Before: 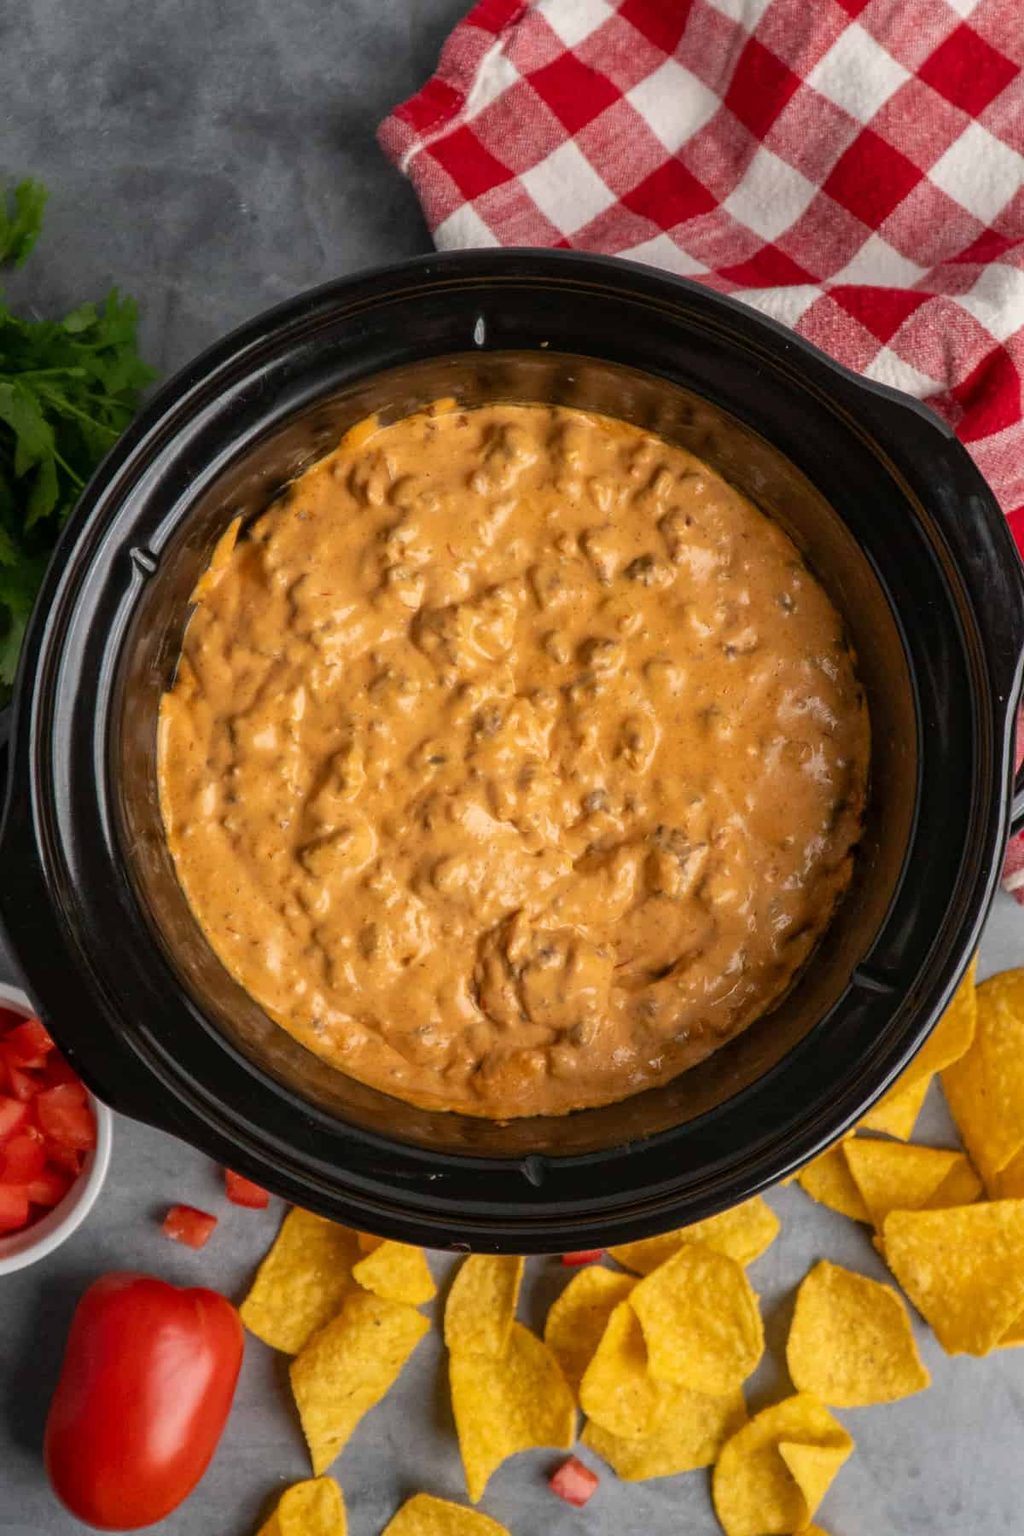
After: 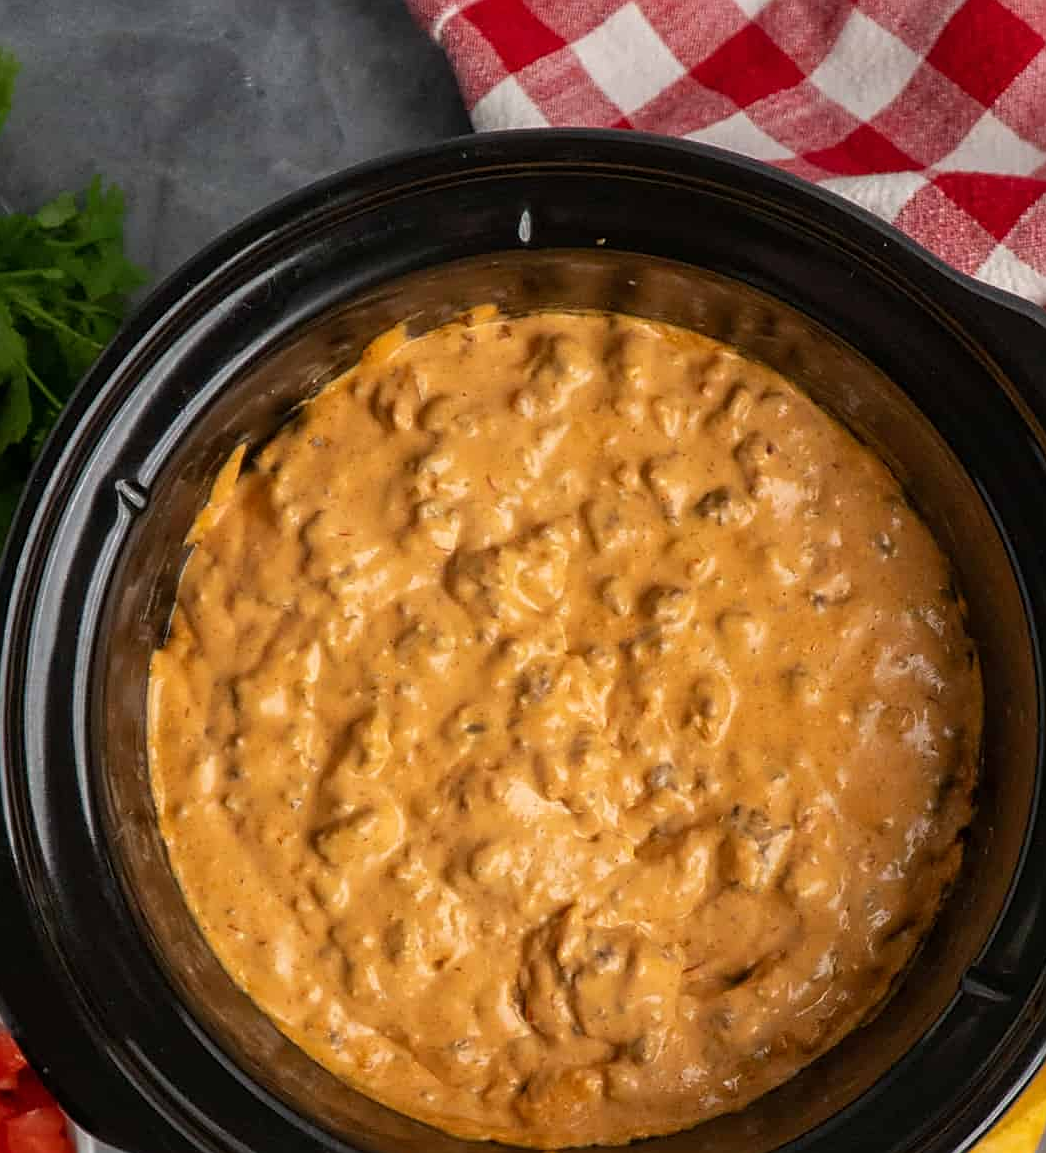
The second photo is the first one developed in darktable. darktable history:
crop: left 3.141%, top 9.008%, right 9.644%, bottom 26.922%
sharpen: on, module defaults
